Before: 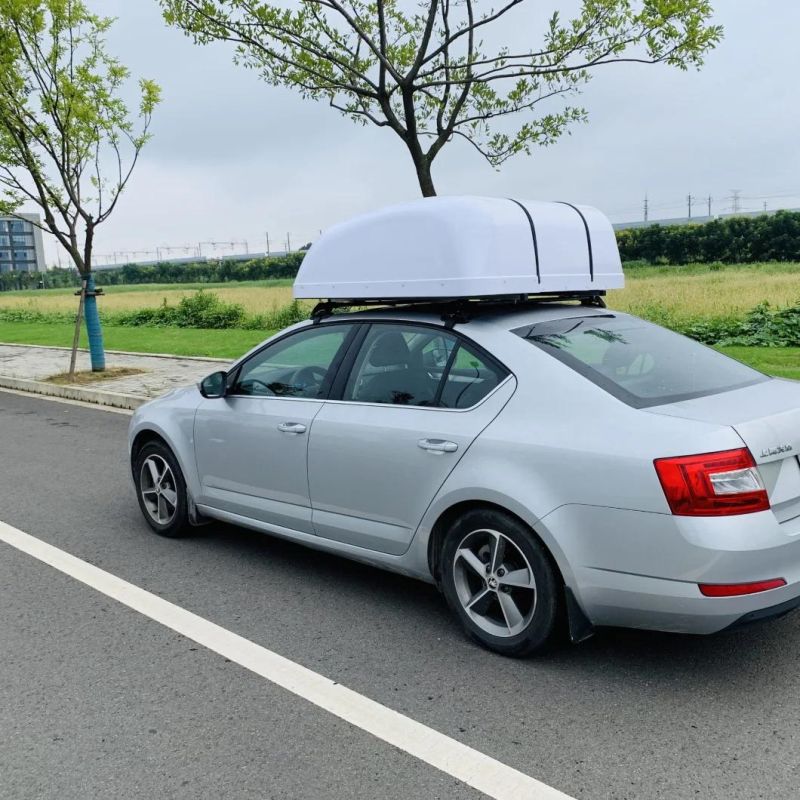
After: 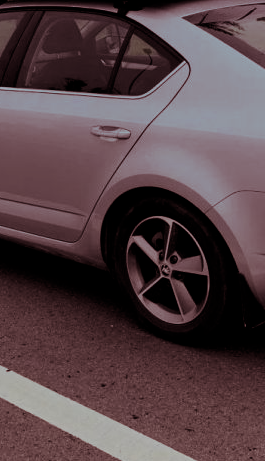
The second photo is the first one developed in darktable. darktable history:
crop: left 40.878%, top 39.176%, right 25.993%, bottom 3.081%
filmic rgb: black relative exposure -7.65 EV, white relative exposure 4.56 EV, hardness 3.61, color science v6 (2022)
tone equalizer: on, module defaults
levels: levels [0, 0.618, 1]
split-toning: highlights › hue 180°
